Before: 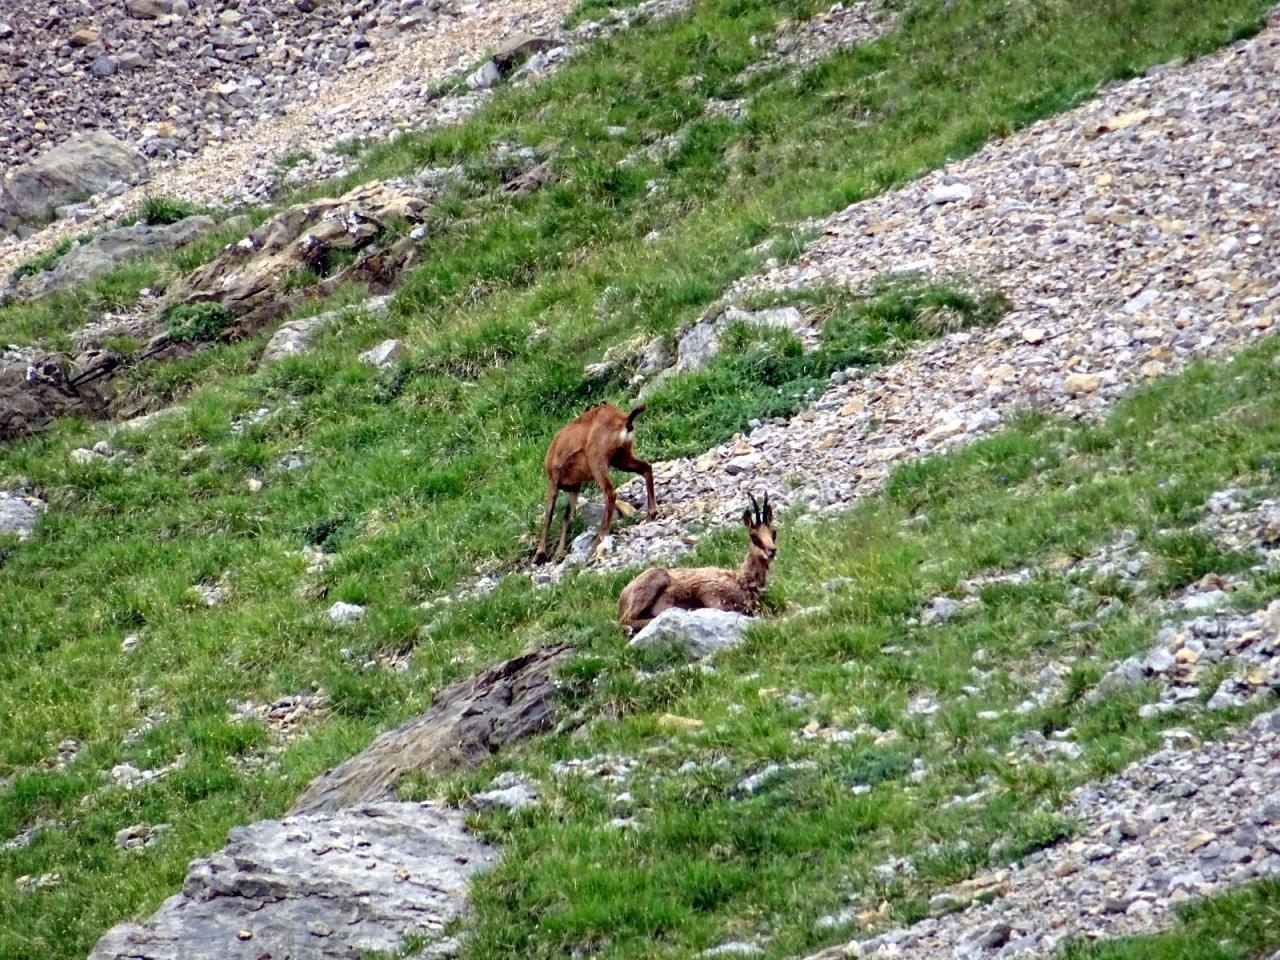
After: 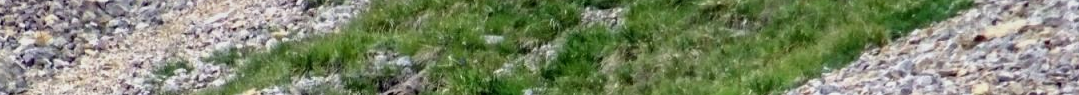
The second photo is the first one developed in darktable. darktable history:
graduated density: on, module defaults
crop and rotate: left 9.644%, top 9.491%, right 6.021%, bottom 80.509%
